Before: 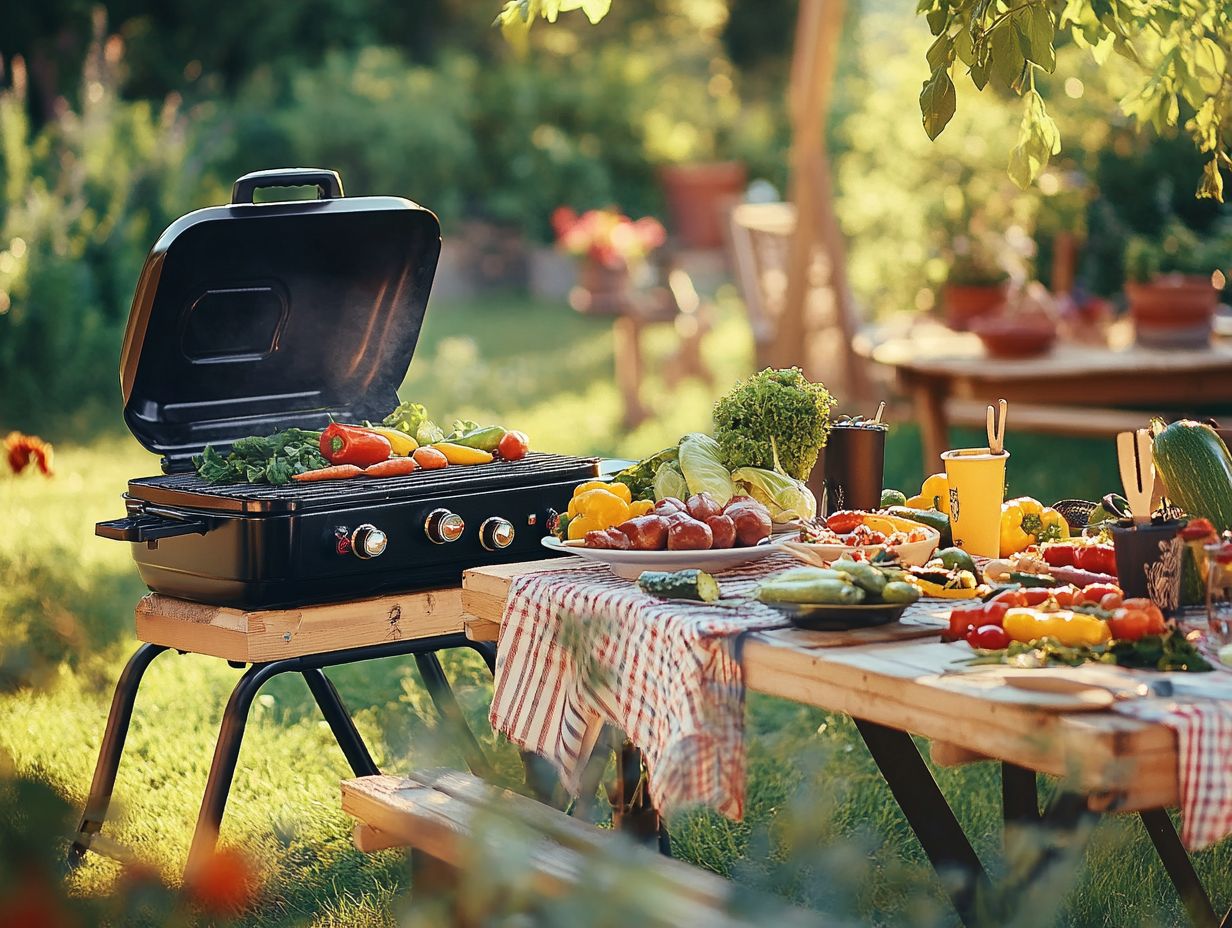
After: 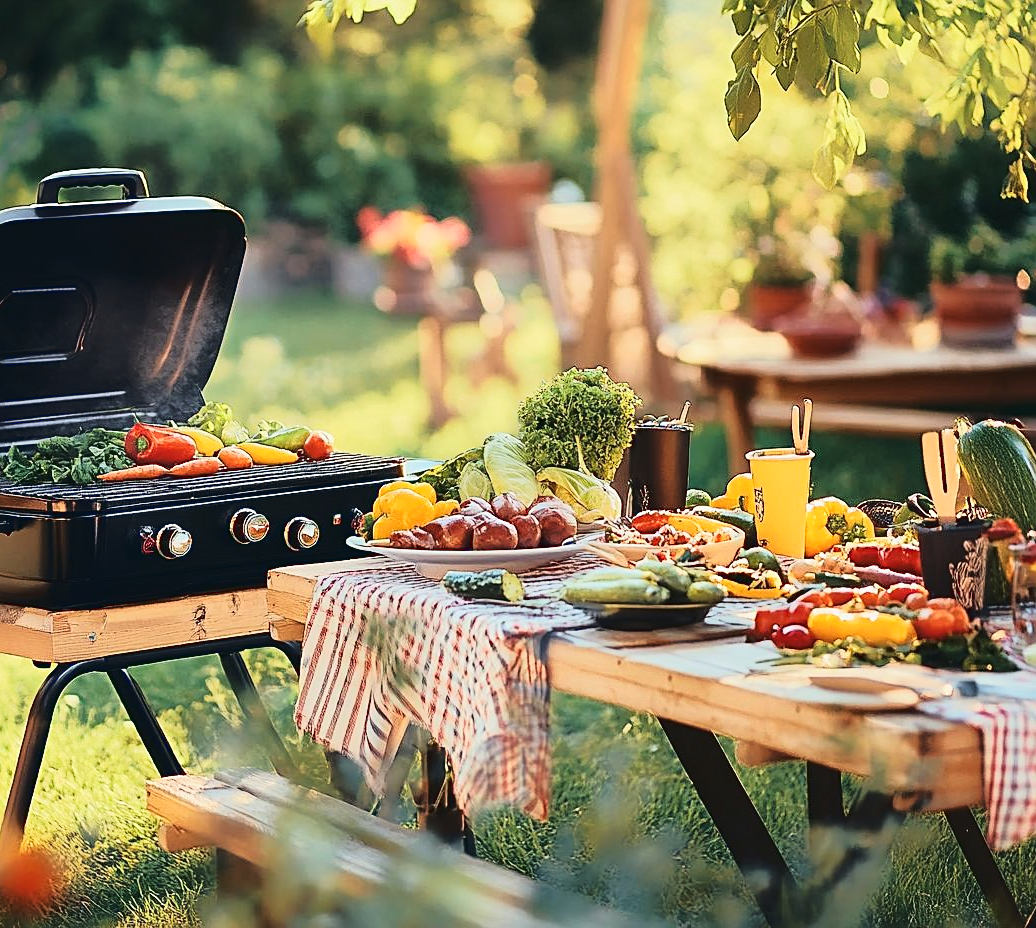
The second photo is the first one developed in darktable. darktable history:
crop: left 15.866%
sharpen: on, module defaults
tone curve: curves: ch0 [(0, 0.032) (0.094, 0.08) (0.265, 0.208) (0.41, 0.417) (0.498, 0.496) (0.638, 0.673) (0.819, 0.841) (0.96, 0.899)]; ch1 [(0, 0) (0.161, 0.092) (0.37, 0.302) (0.417, 0.434) (0.495, 0.504) (0.576, 0.589) (0.725, 0.765) (1, 1)]; ch2 [(0, 0) (0.352, 0.403) (0.45, 0.469) (0.521, 0.515) (0.59, 0.579) (1, 1)], color space Lab, linked channels, preserve colors none
tone equalizer: -8 EV -0.395 EV, -7 EV -0.407 EV, -6 EV -0.352 EV, -5 EV -0.196 EV, -3 EV 0.241 EV, -2 EV 0.348 EV, -1 EV 0.375 EV, +0 EV 0.407 EV
